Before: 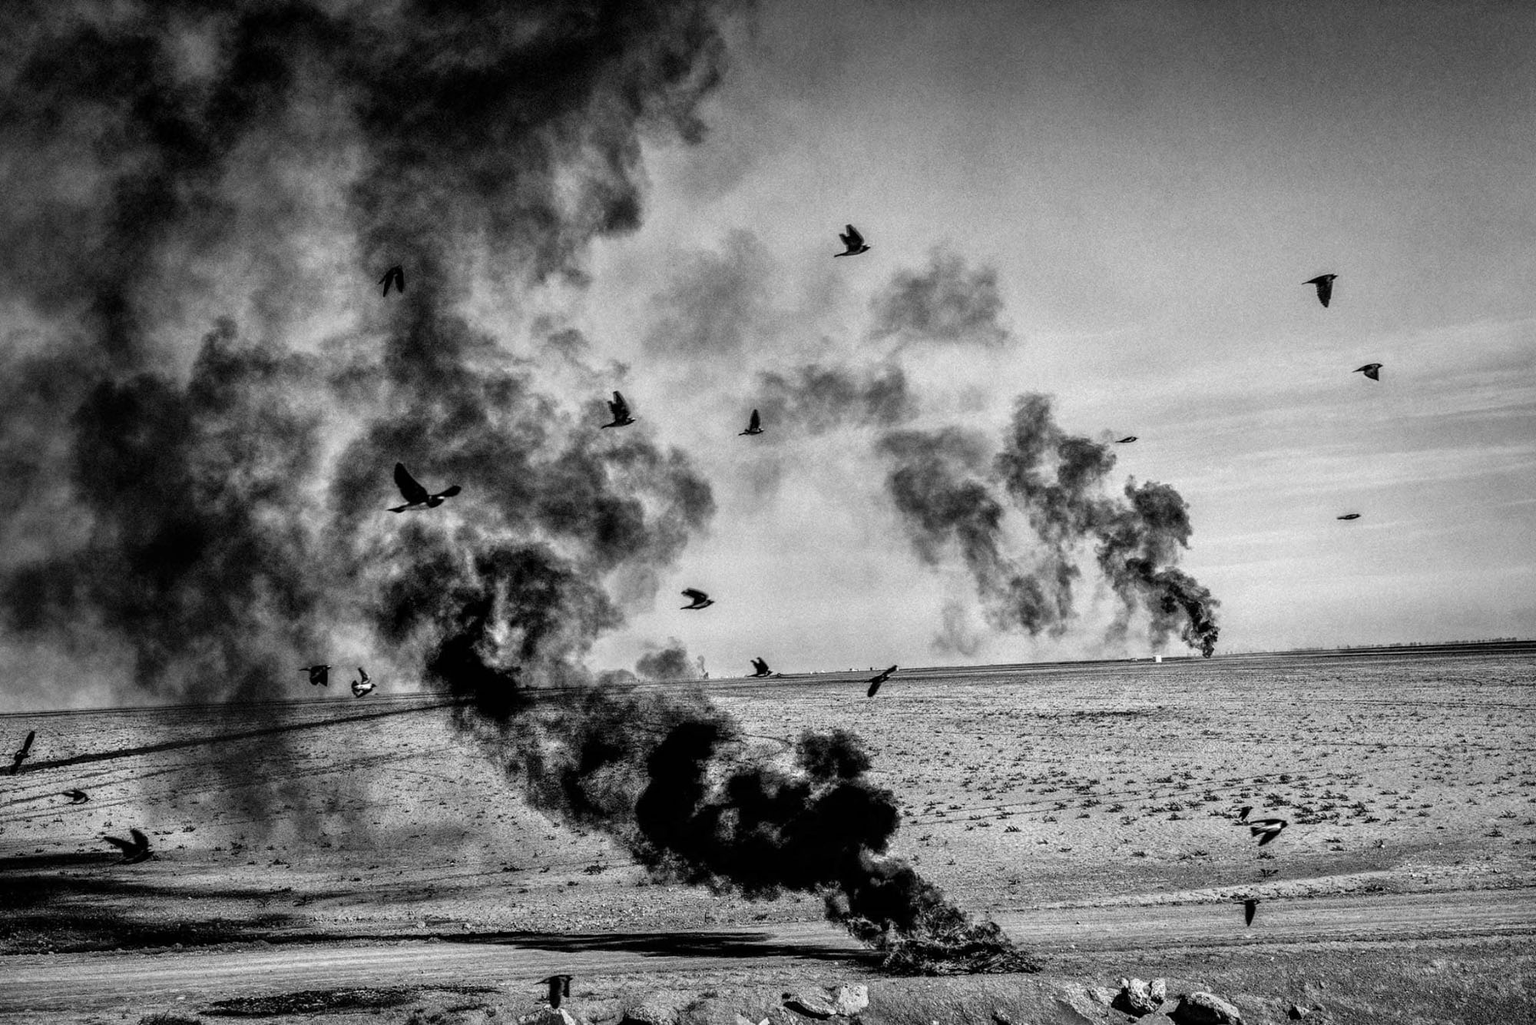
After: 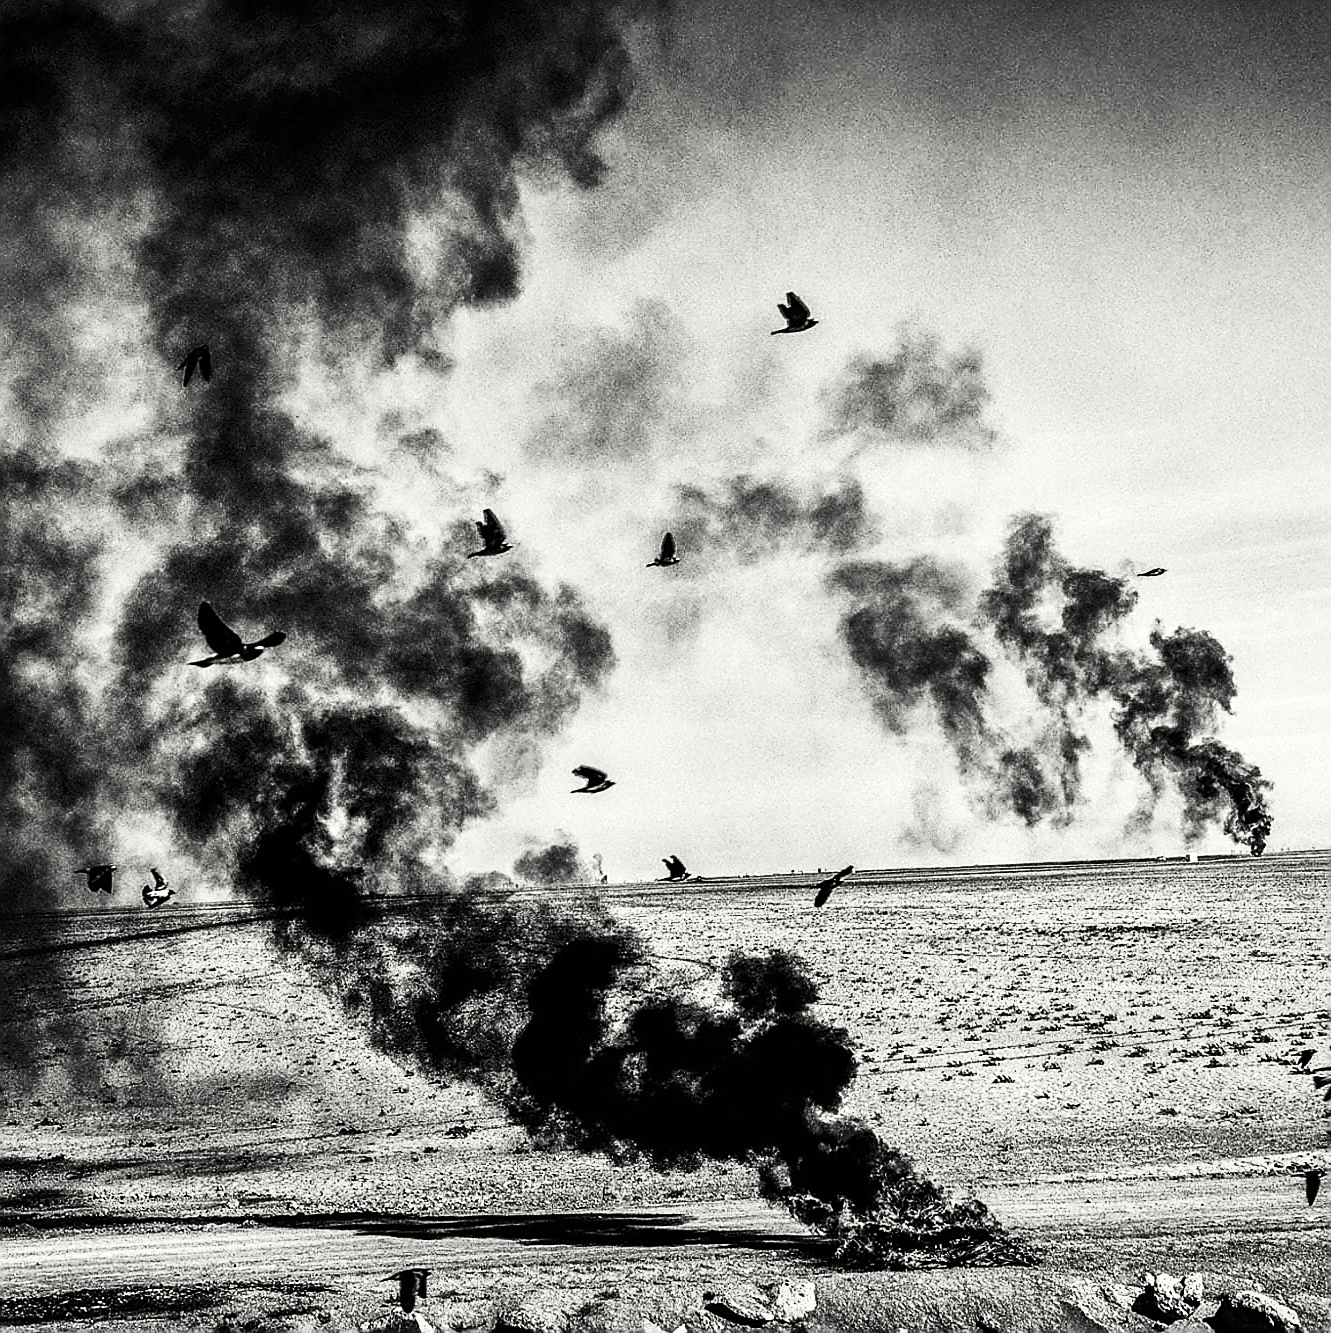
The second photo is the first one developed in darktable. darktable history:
sharpen: radius 1.382, amount 1.263, threshold 0.718
crop and rotate: left 15.777%, right 17.658%
contrast brightness saturation: contrast 0.389, brightness 0.097
color correction: highlights b* 3.02
shadows and highlights: shadows -10.14, white point adjustment 1.57, highlights 11.99
